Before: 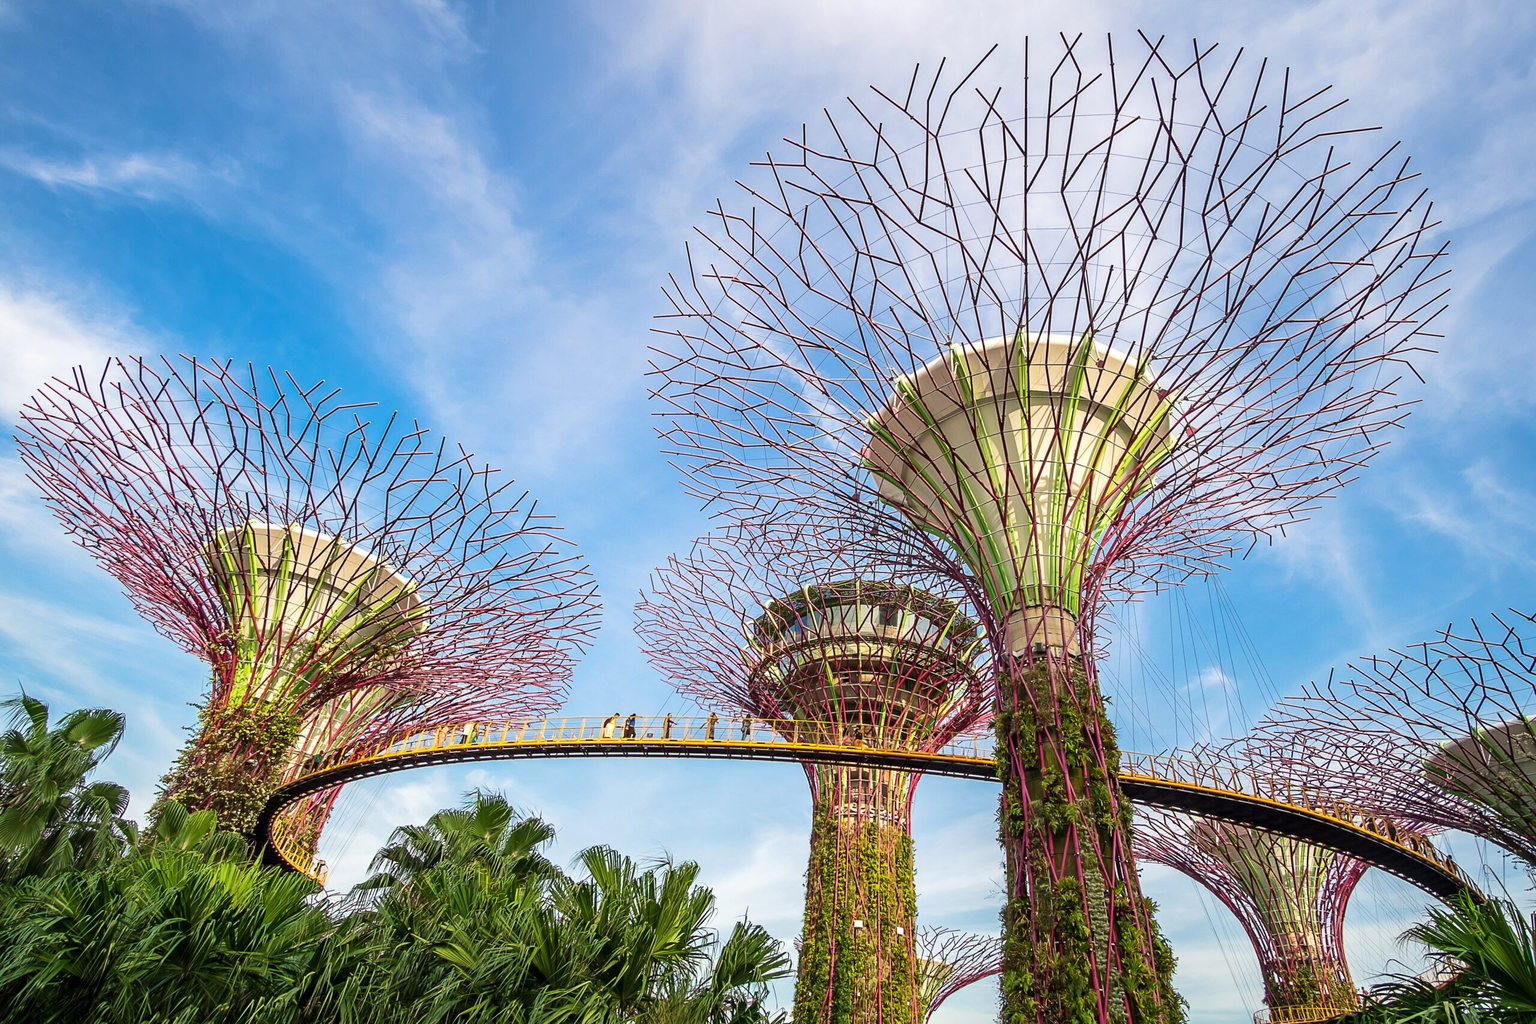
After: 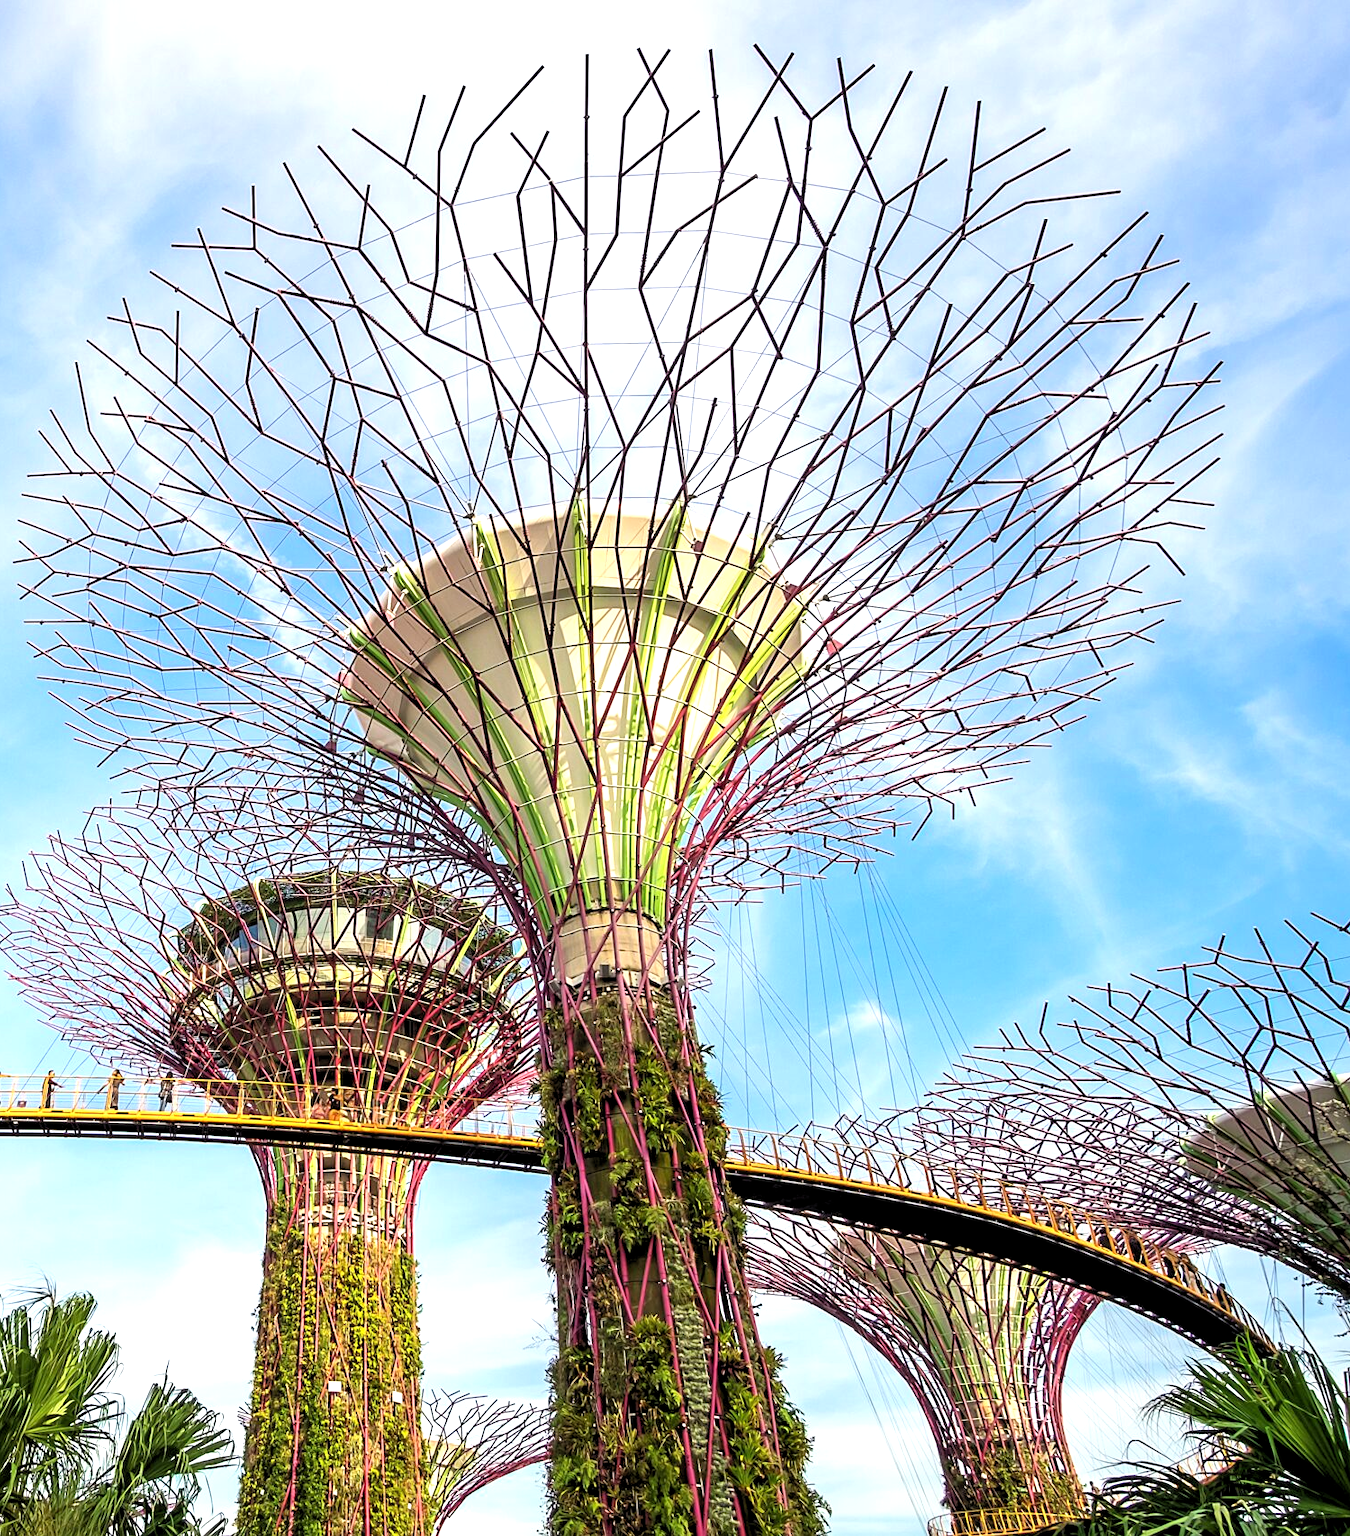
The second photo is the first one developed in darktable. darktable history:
rgb levels: levels [[0.01, 0.419, 0.839], [0, 0.5, 1], [0, 0.5, 1]]
crop: left 41.402%
exposure: exposure 0.375 EV, compensate highlight preservation false
